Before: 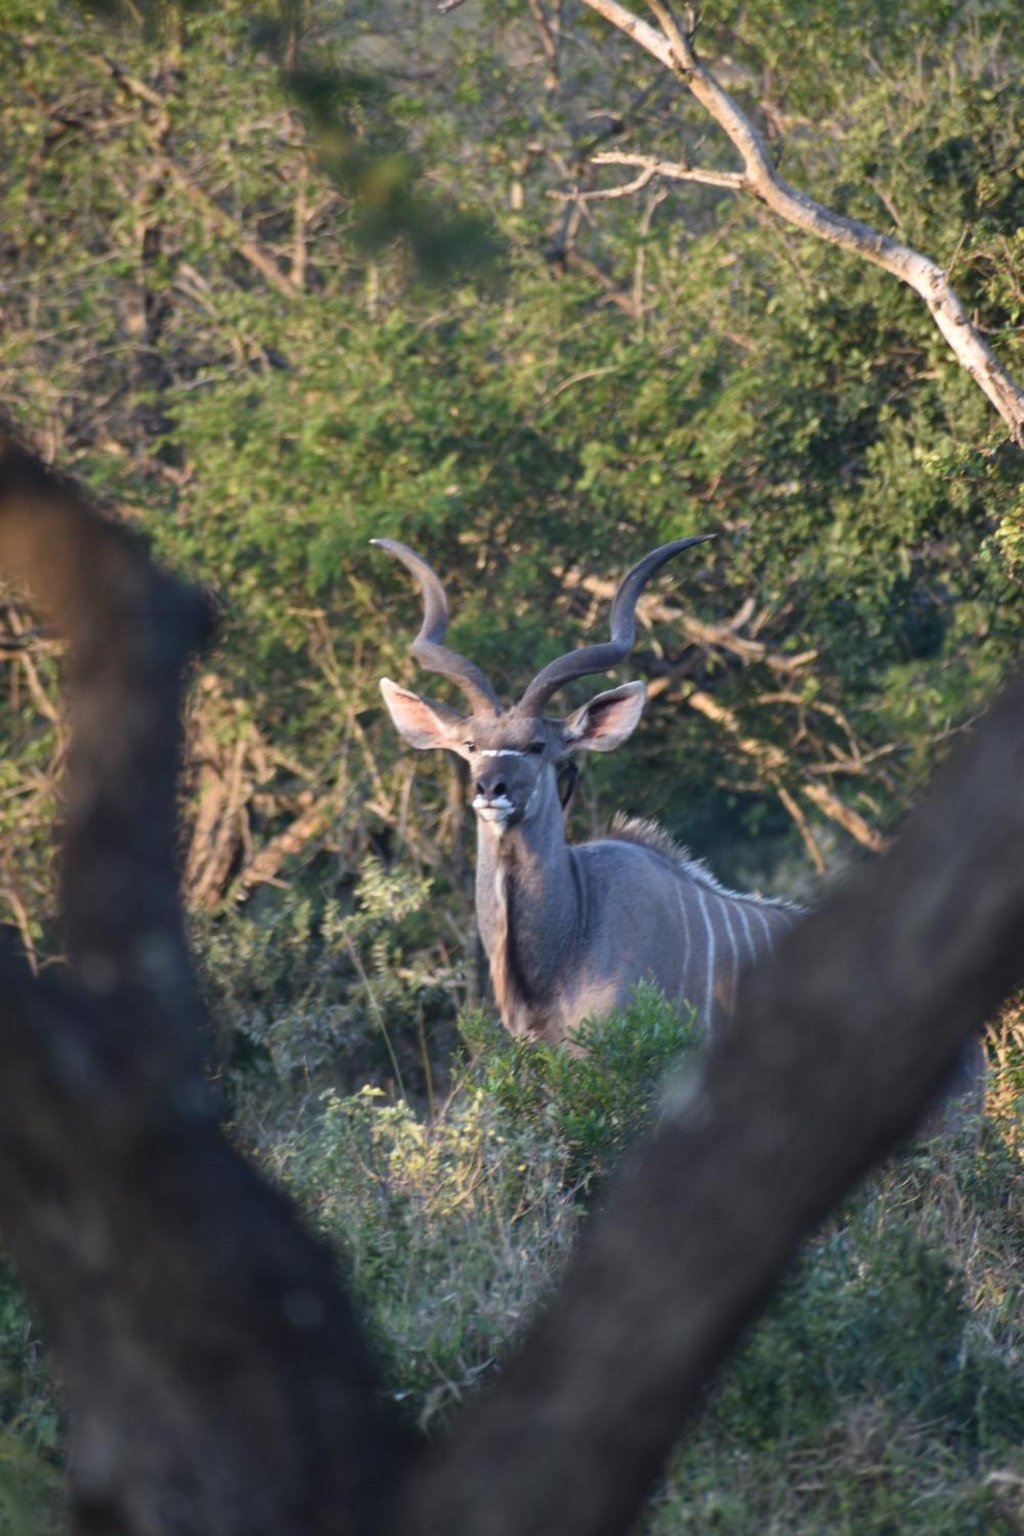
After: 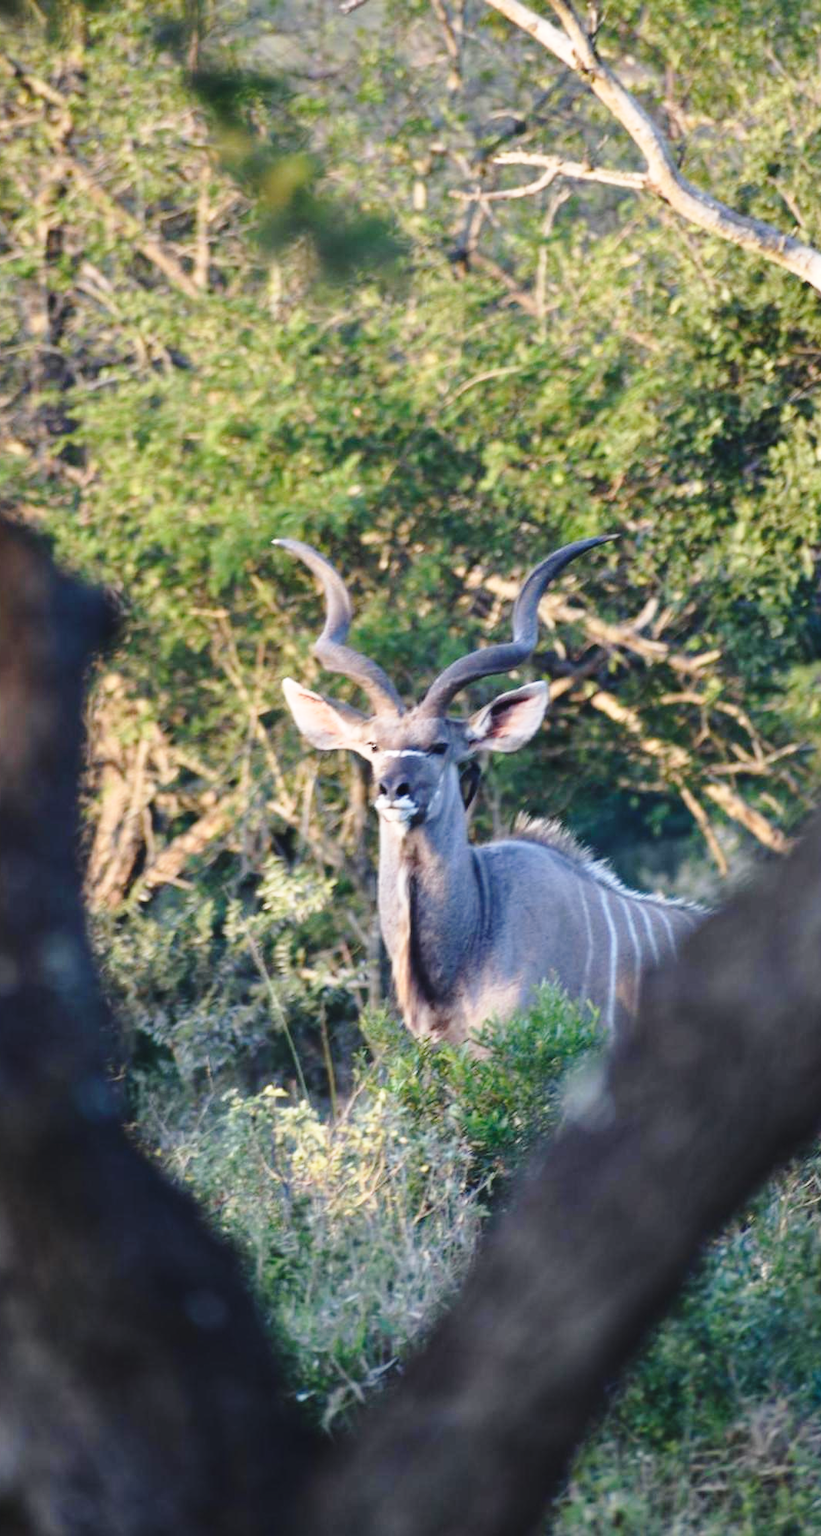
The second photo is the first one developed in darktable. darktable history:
crop and rotate: left 9.597%, right 10.195%
base curve: curves: ch0 [(0, 0) (0.028, 0.03) (0.121, 0.232) (0.46, 0.748) (0.859, 0.968) (1, 1)], preserve colors none
